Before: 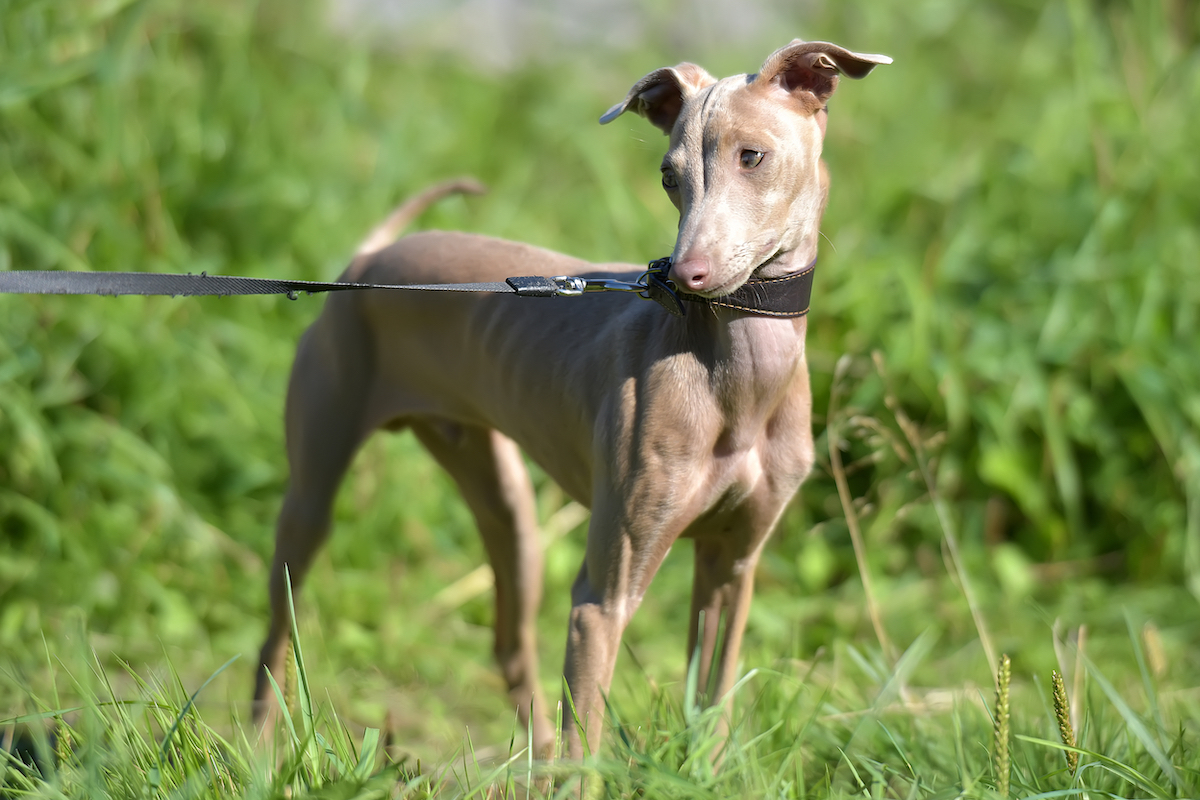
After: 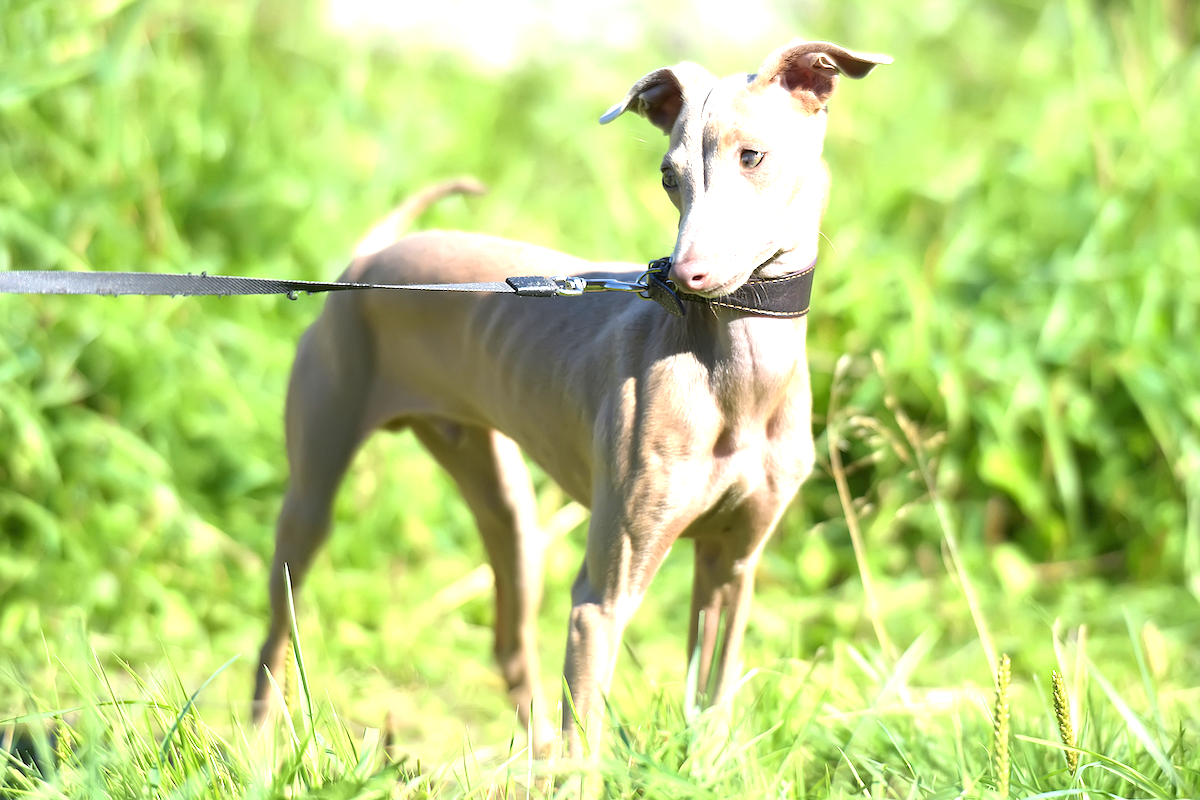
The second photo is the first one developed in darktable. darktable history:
exposure: black level correction 0, exposure 1.441 EV, compensate exposure bias true, compensate highlight preservation false
